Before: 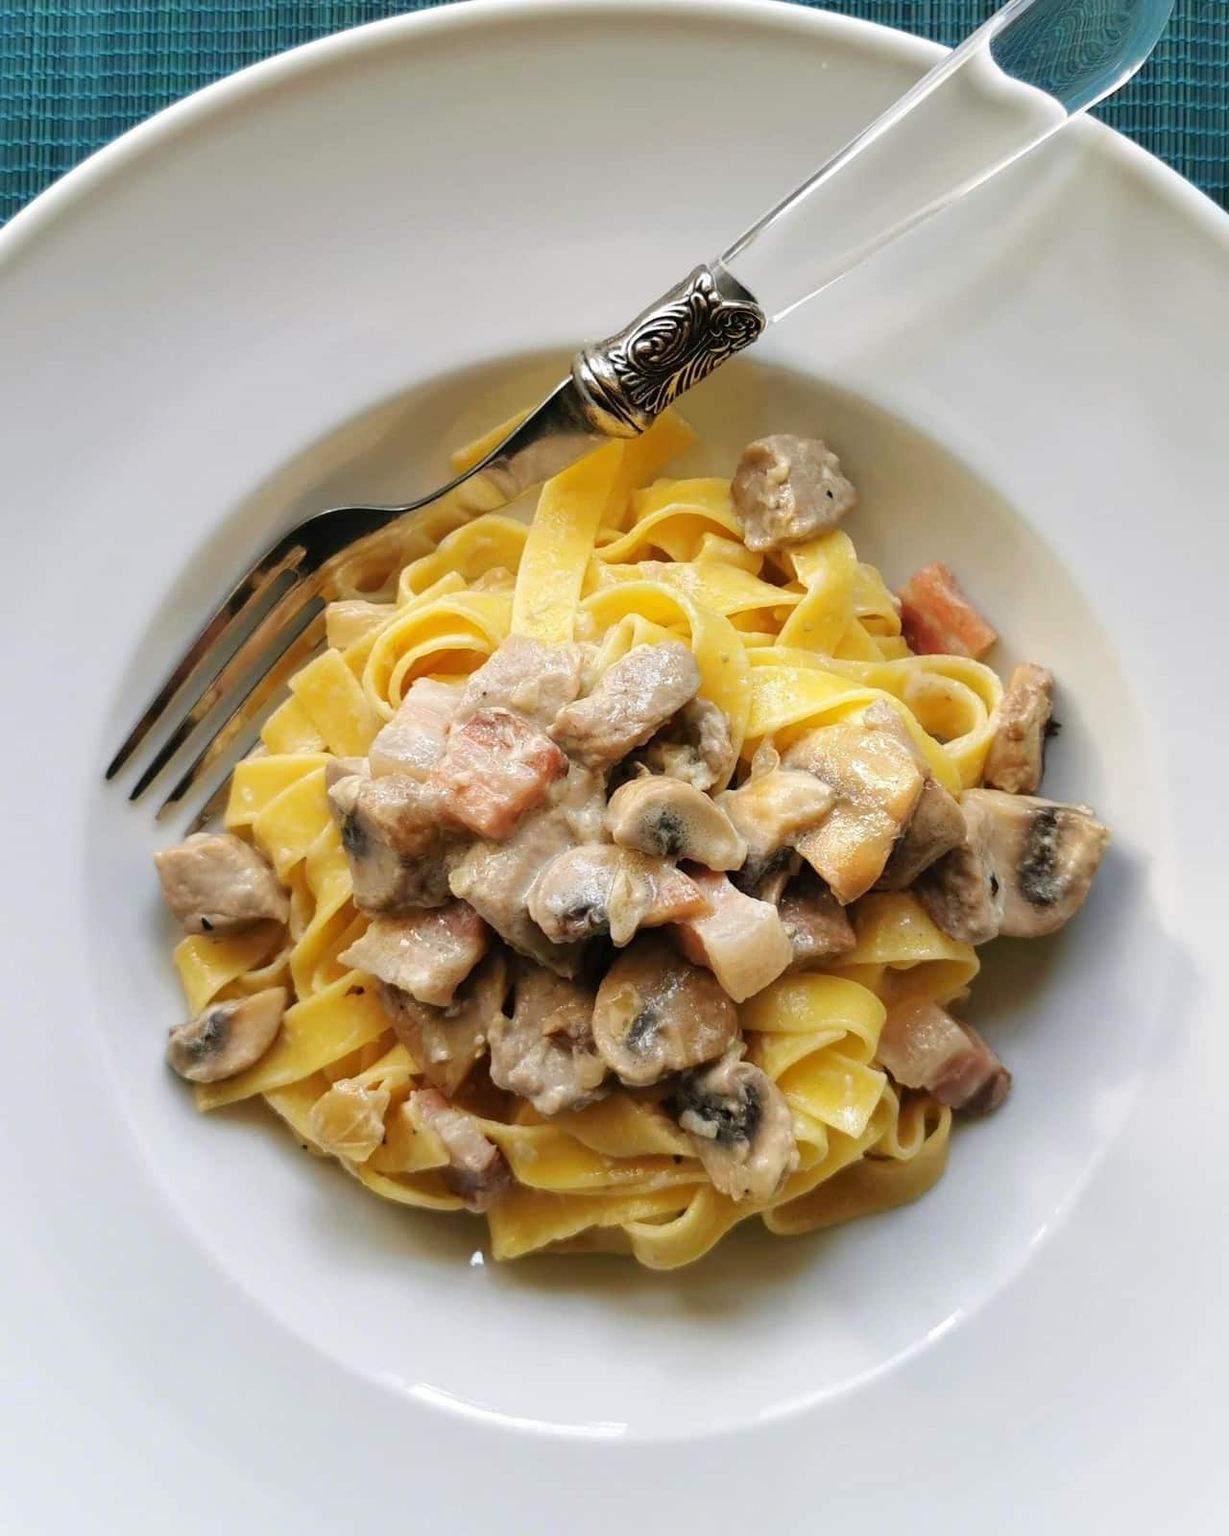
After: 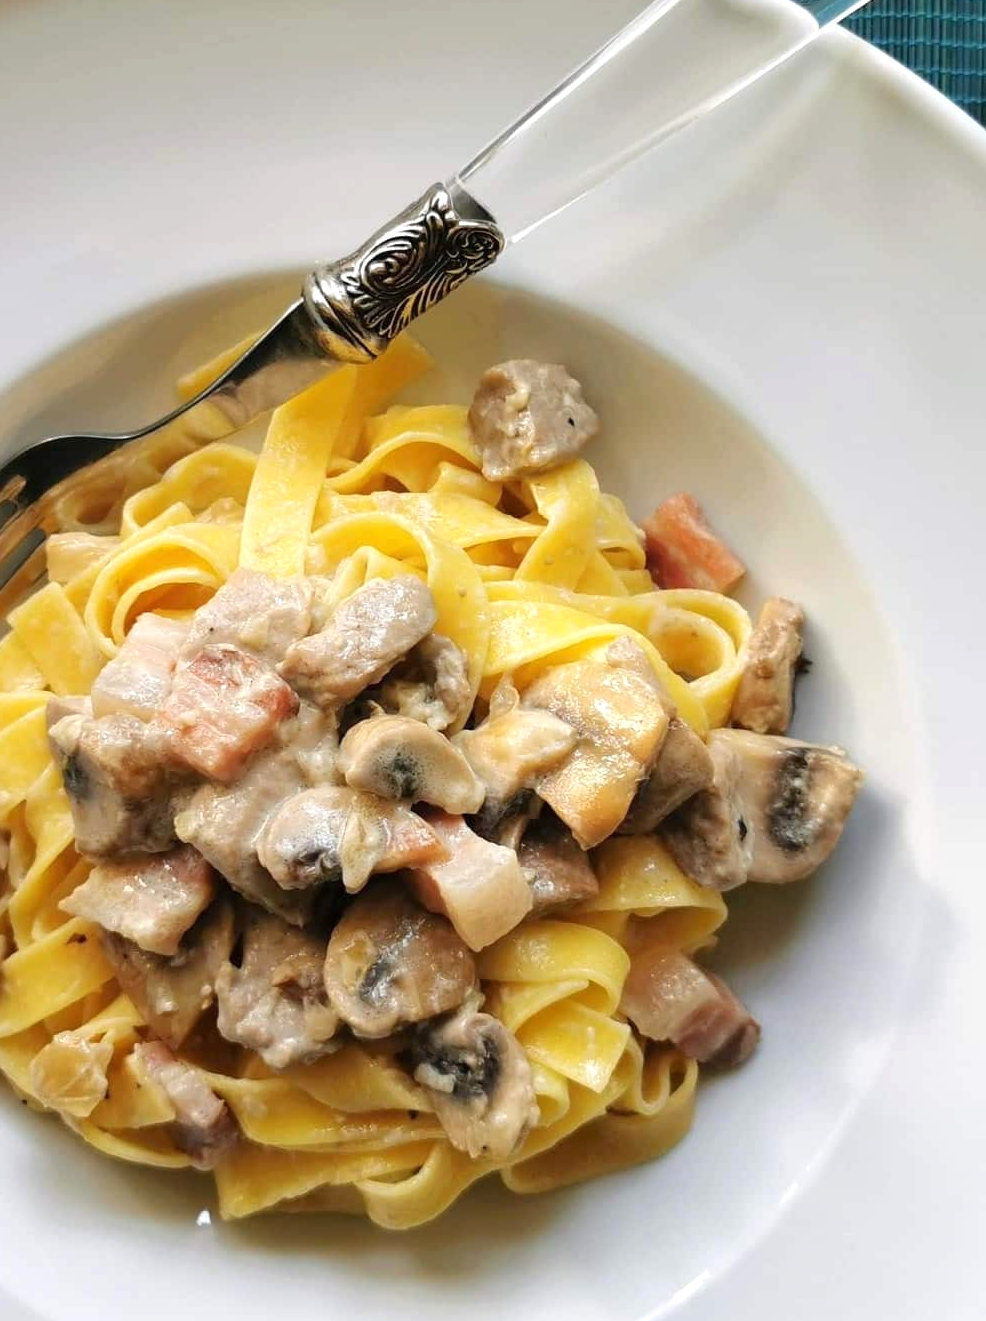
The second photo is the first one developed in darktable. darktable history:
exposure: exposure 0.208 EV, compensate highlight preservation false
crop: left 22.936%, top 5.821%, bottom 11.592%
